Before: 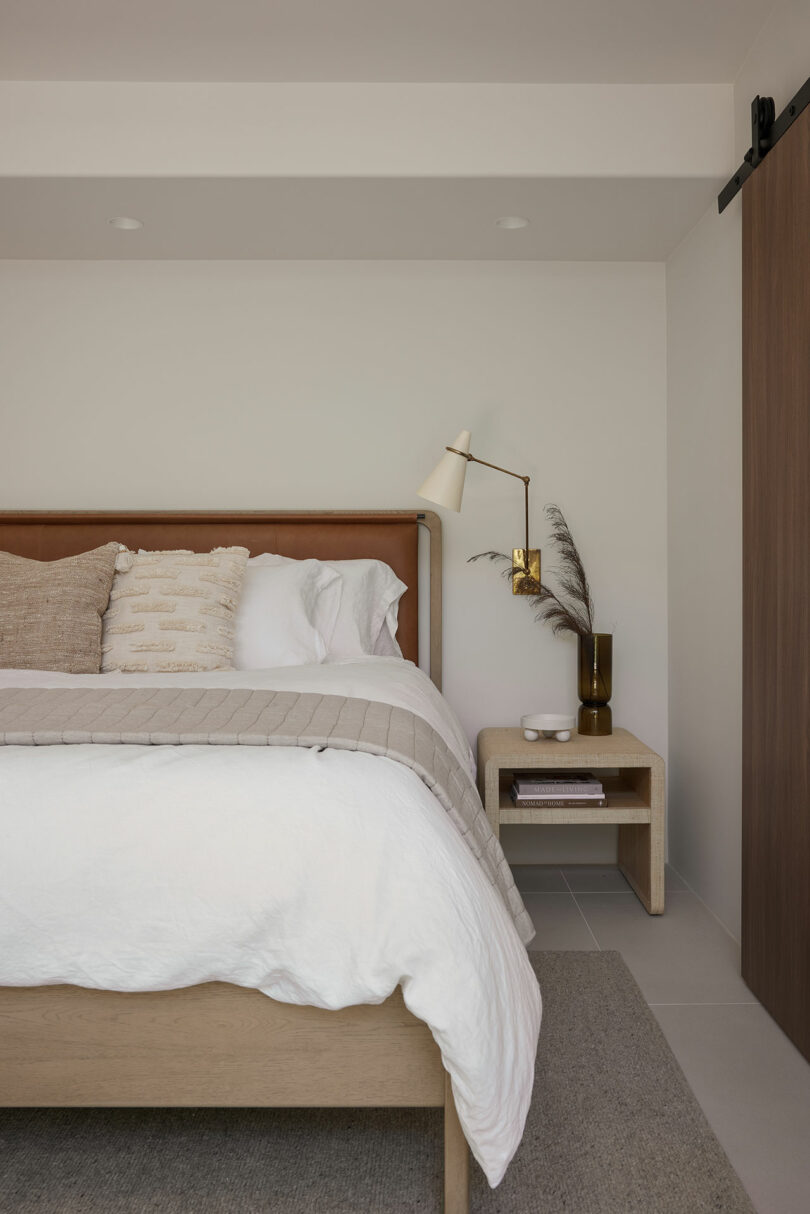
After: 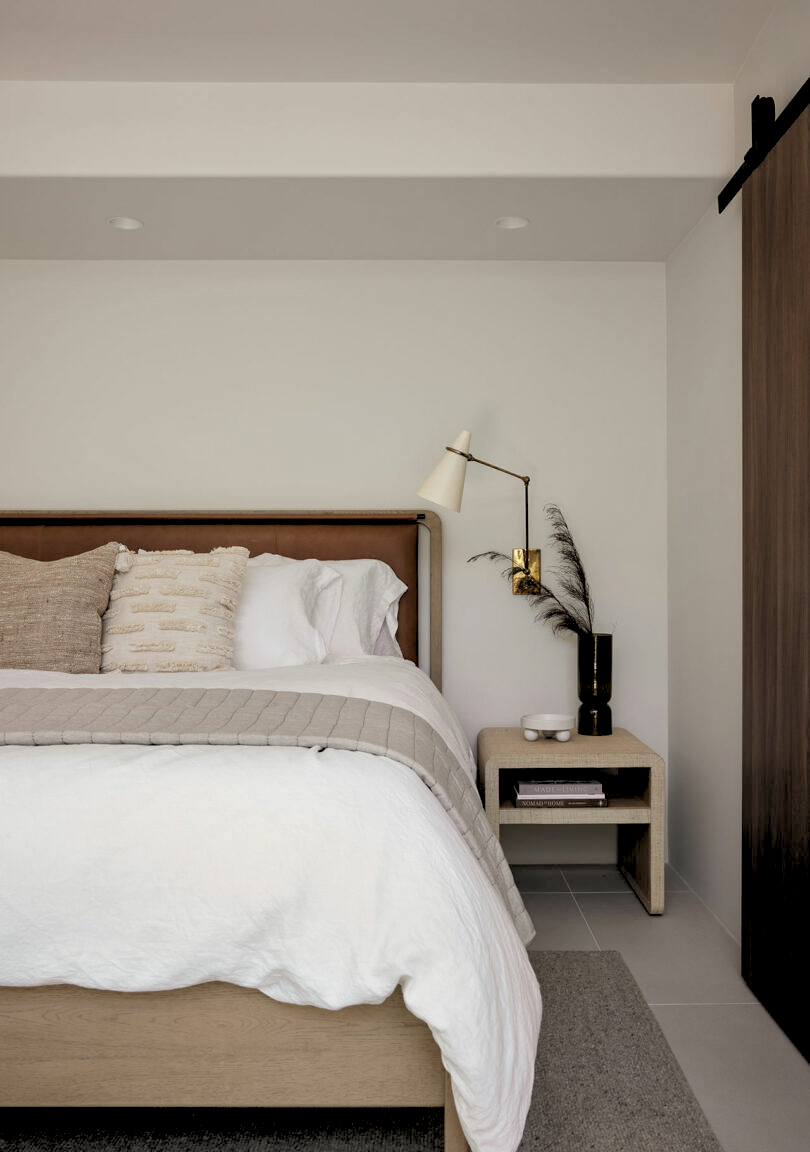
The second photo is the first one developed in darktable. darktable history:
local contrast: mode bilateral grid, contrast 20, coarseness 50, detail 120%, midtone range 0.2
rgb levels: levels [[0.029, 0.461, 0.922], [0, 0.5, 1], [0, 0.5, 1]]
crop and rotate: top 0%, bottom 5.097%
